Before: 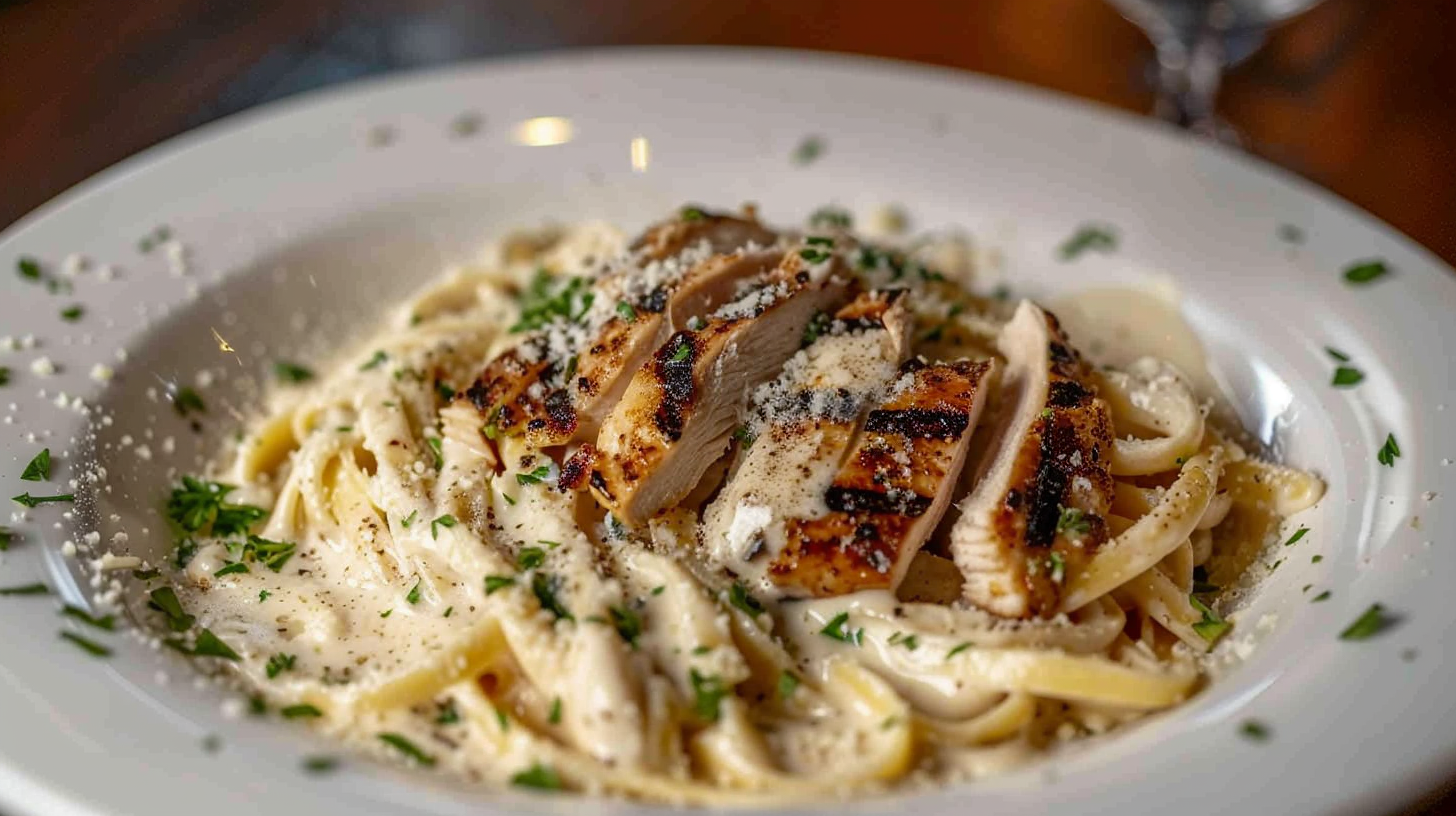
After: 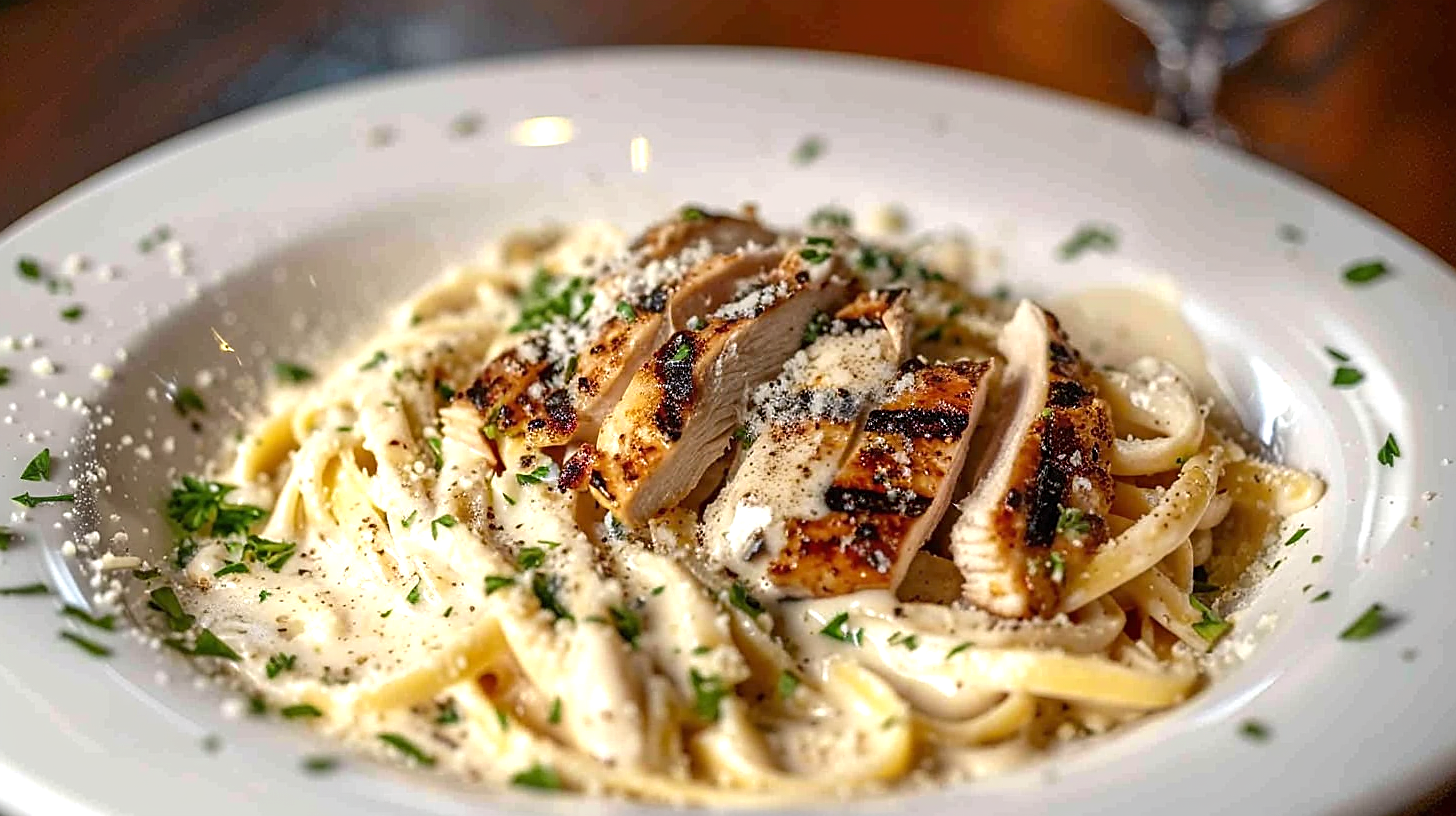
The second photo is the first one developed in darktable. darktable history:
sharpen: on, module defaults
exposure: exposure 0.6 EV, compensate exposure bias true, compensate highlight preservation false
